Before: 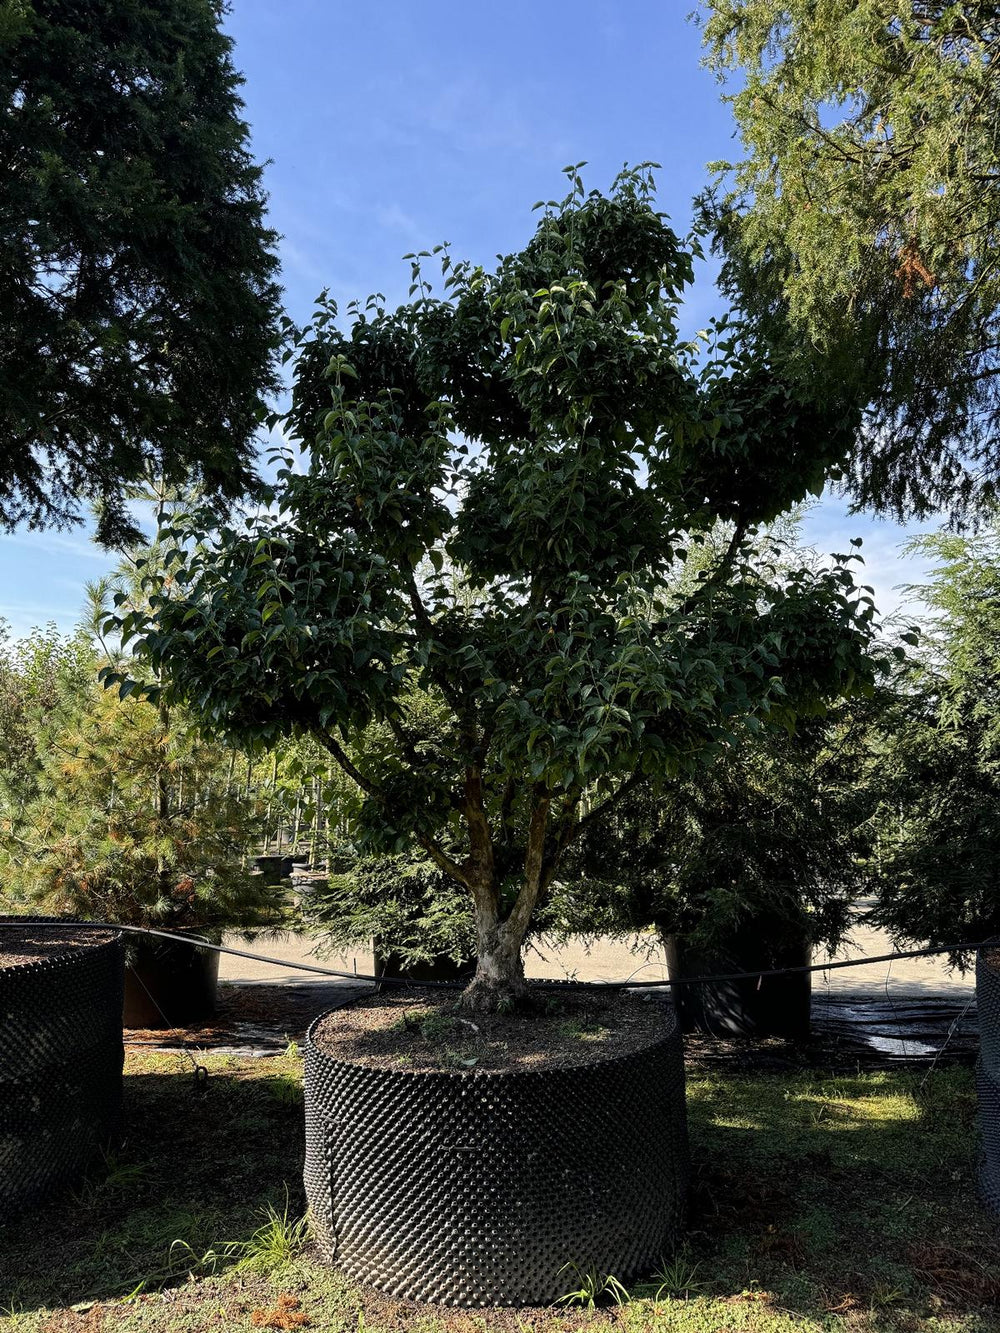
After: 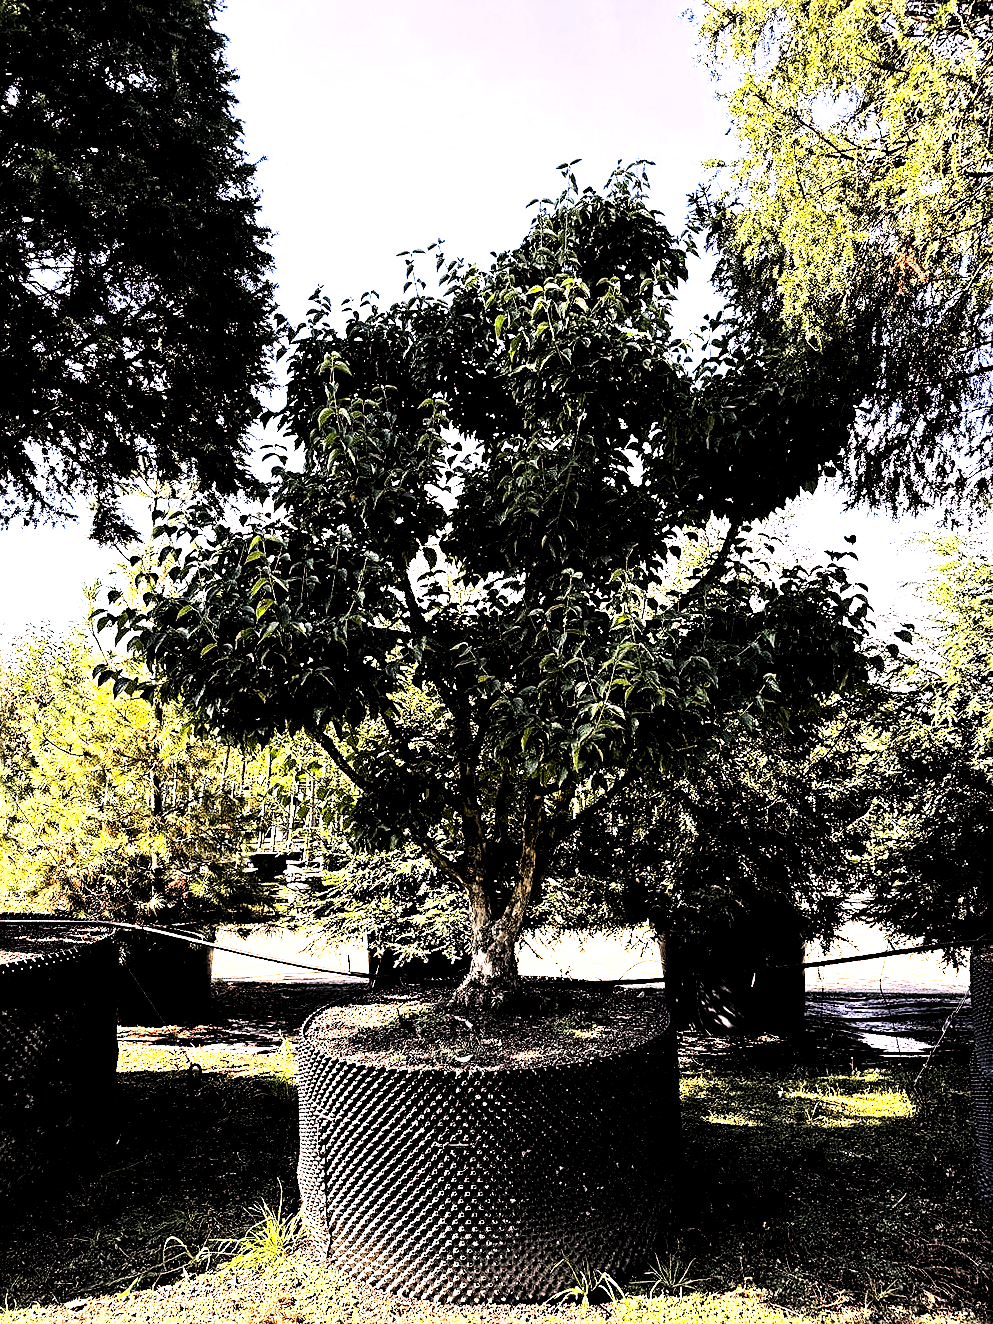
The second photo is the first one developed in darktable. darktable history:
contrast brightness saturation: contrast 0.234, brightness 0.114, saturation 0.294
exposure: black level correction 0, exposure 1.392 EV, compensate highlight preservation false
haze removal: compatibility mode true, adaptive false
levels: black 0.091%, levels [0.129, 0.519, 0.867]
filmic rgb: black relative exposure -7.49 EV, white relative exposure 5 EV, hardness 3.33, contrast 1.3
crop and rotate: left 0.671%, top 0.272%, bottom 0.401%
color correction: highlights a* 14.74, highlights b* 4.88
sharpen: radius 1.946
